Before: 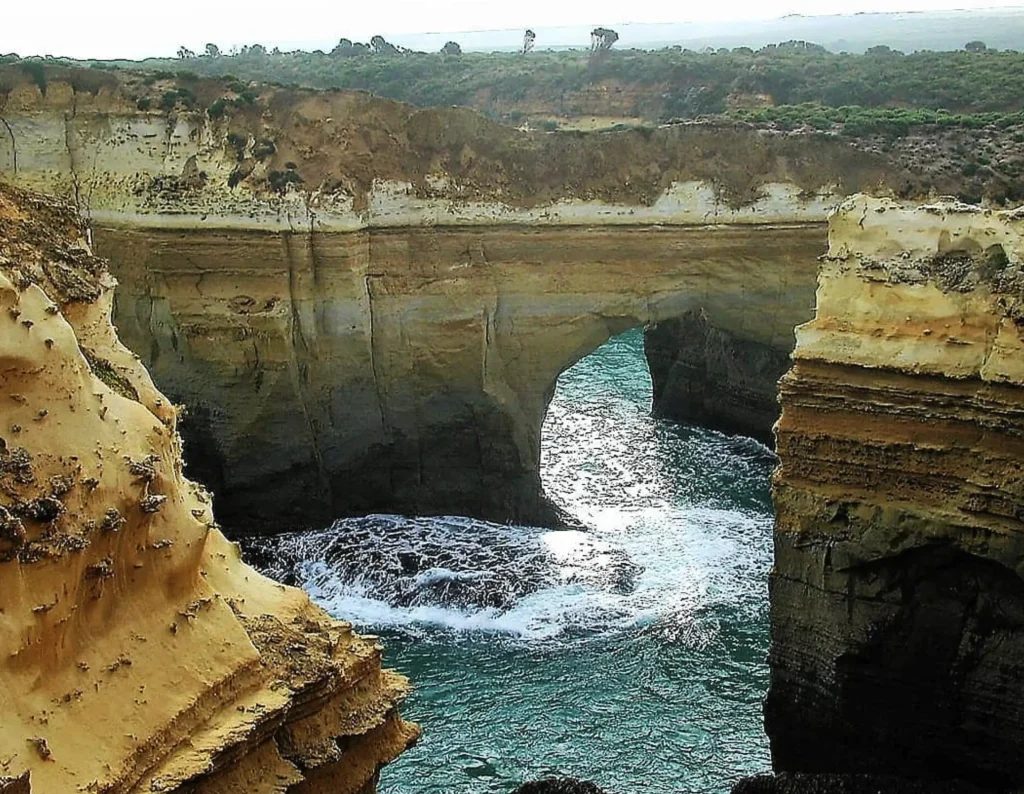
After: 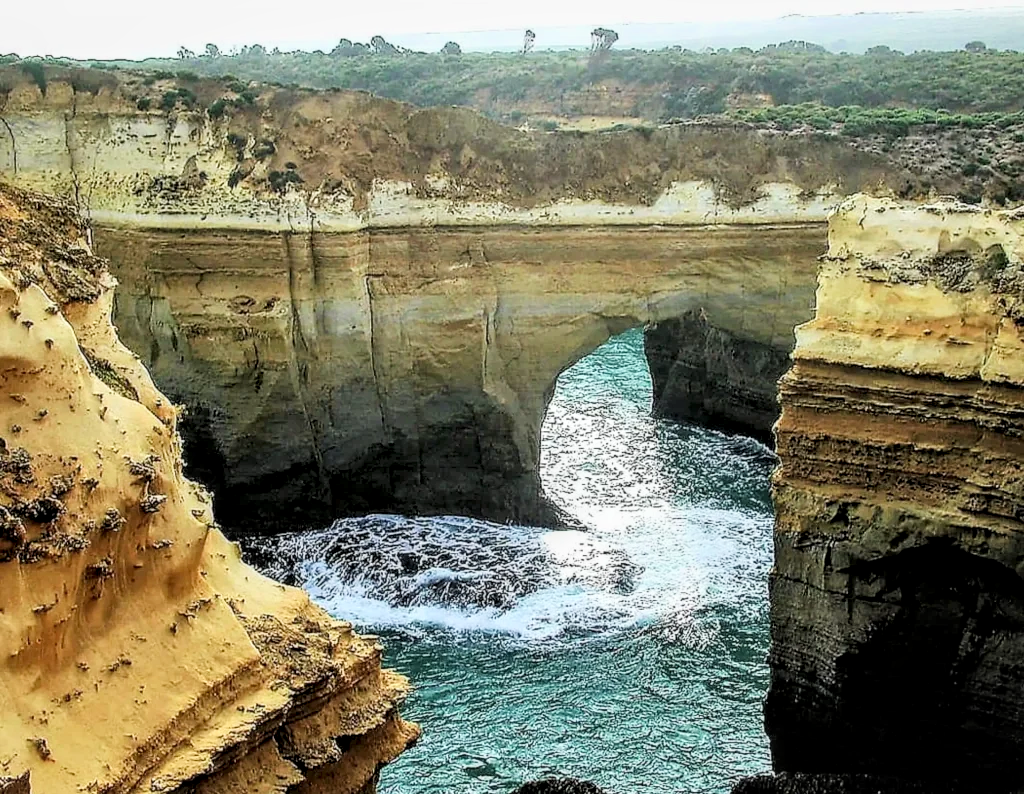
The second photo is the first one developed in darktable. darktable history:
filmic rgb: black relative exposure -7.65 EV, white relative exposure 4.56 EV, hardness 3.61, color science v6 (2022)
local contrast: highlights 59%, detail 145%
exposure: black level correction 0, exposure 0.9 EV, compensate highlight preservation false
